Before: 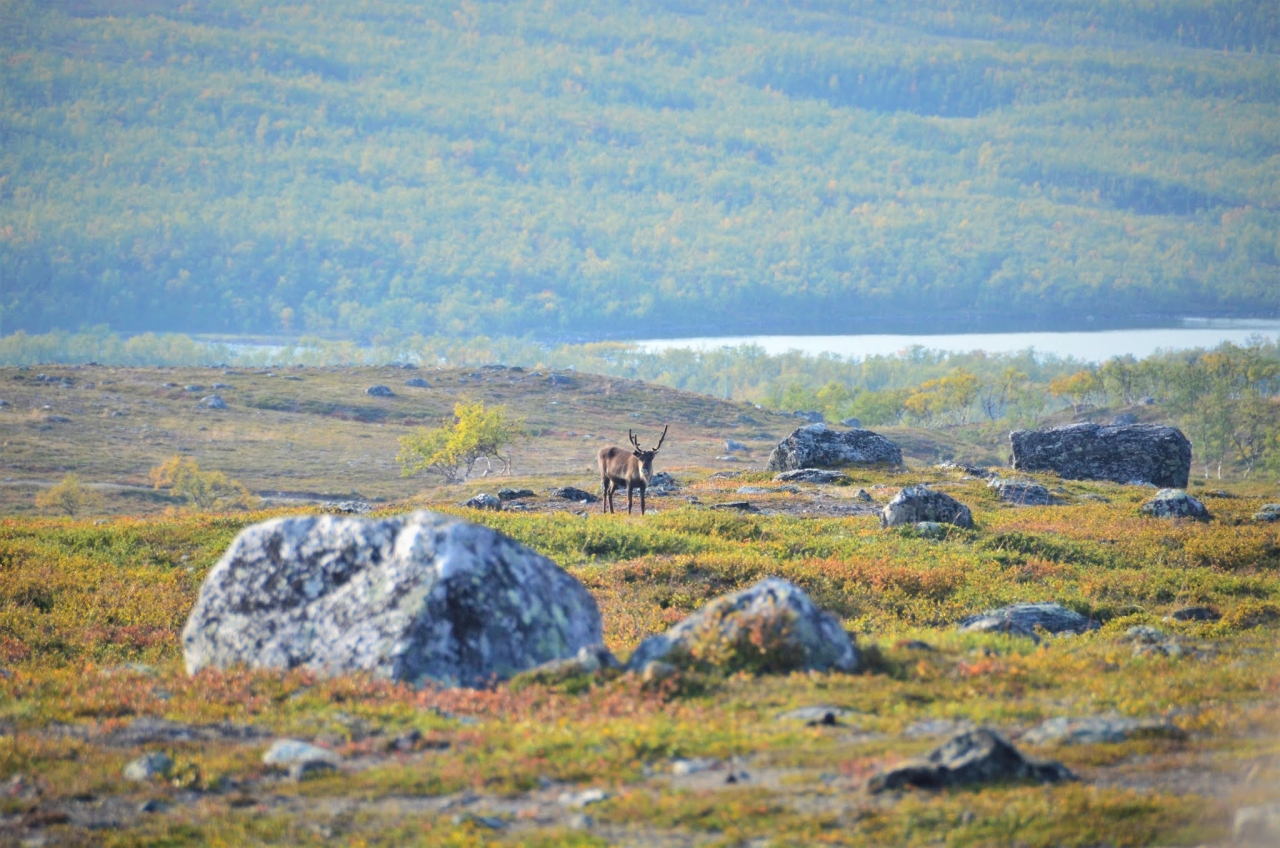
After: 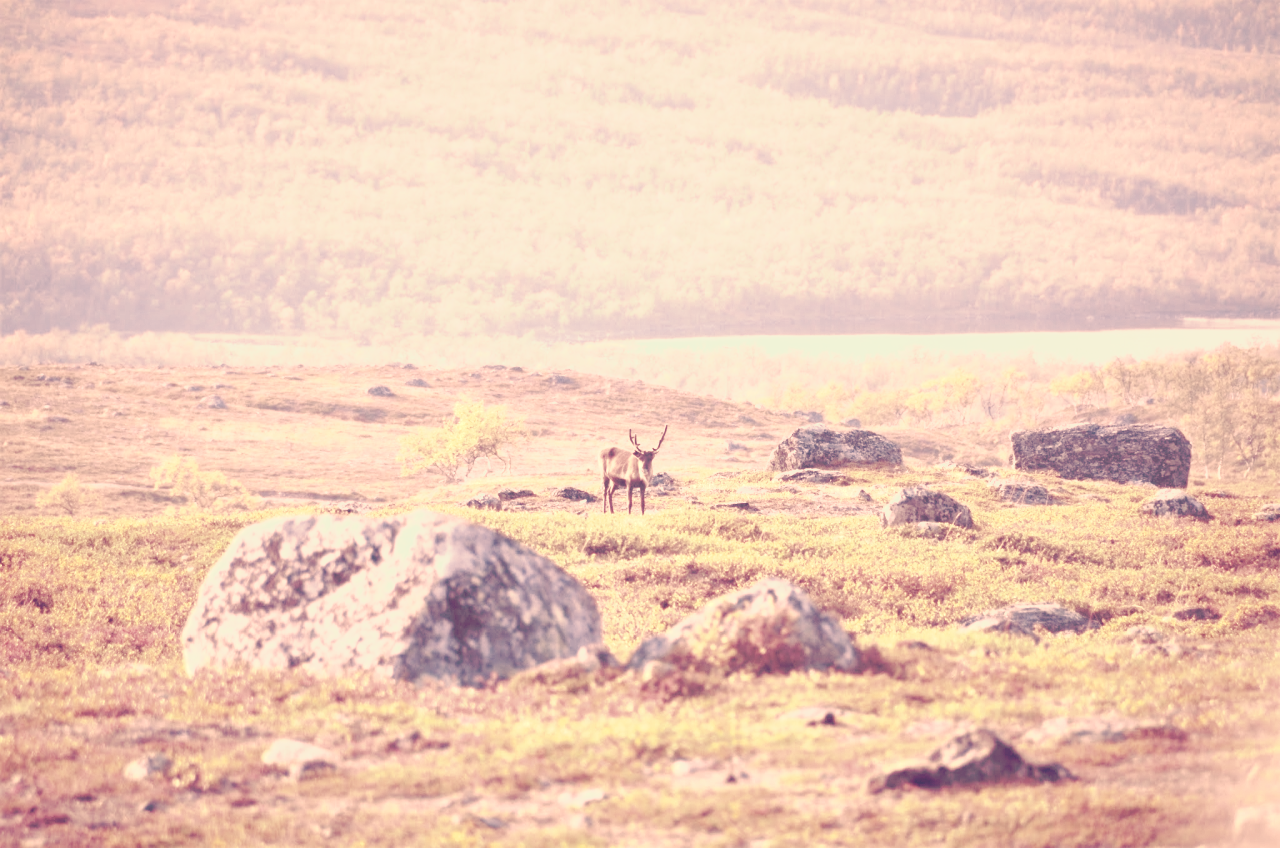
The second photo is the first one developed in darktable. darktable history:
tone curve: curves: ch0 [(0, 0) (0.003, 0.195) (0.011, 0.161) (0.025, 0.21) (0.044, 0.24) (0.069, 0.254) (0.1, 0.283) (0.136, 0.347) (0.177, 0.412) (0.224, 0.455) (0.277, 0.531) (0.335, 0.606) (0.399, 0.679) (0.468, 0.748) (0.543, 0.814) (0.623, 0.876) (0.709, 0.927) (0.801, 0.949) (0.898, 0.962) (1, 1)], preserve colors none
color look up table: target L [102.9, 96.26, 85.84, 102.04, 94.62, 101.45, 92.89, 81.85, 95.23, 60.94, 67.04, 62.88, 58.16, 47.89, 41.82, 36.87, 39.98, 18.37, 201.2, 102.43, 100.75, 101.16, 65.48, 67.2, 61.24, 52.4, 43.27, 46.36, 30.2, 44.46, 22.51, 20.31, 83.39, 88.28, 78.09, 65.77, 42.59, 54.38, 52.19, 35.85, 39.73, 35.75, 29.38, 18.67, 0.688, 96.38, 73.83, 53.54, 29.43], target a [-7.347, -55.85, -9.795, -7.054, -67.75, -5.134, -107.18, -87.48, -71.06, -40.64, 7.88, 2.61, 9.5, -21.52, -22.6, -0.894, 15.9, 21.66, 0, -8.254, -3.587, -4.954, -0.156, 13.37, 15.94, 36.85, 41.34, 36.36, 58.39, 23.34, 42.84, 33.85, -29.95, -9.575, 26.87, 17.63, 56.77, 24.02, 17.38, -4.635, 48.18, 33.48, 21.26, 40.3, 5.459, -45.58, -1.088, -28.73, -5.445], target b [71.68, 77.31, 41.49, 77.99, 54.91, 72.44, 70.23, 73.72, 87.31, 27.3, 37.45, 21.57, 41.49, 30.9, 9.8, 16.55, 15.9, -3.634, -0.001, 78.45, 62.14, 71.41, 47.14, 26.28, 33.47, 9.033, 24.07, 17.06, 6.249, 26.69, 7.439, -4.598, 36.66, 42.48, 28.57, 6.682, -12.55, 13.09, 16.71, -19.92, 0.2, -18.67, -0.199, -14, -20.74, 58.02, 17.58, 3.146, -9.084], num patches 49
